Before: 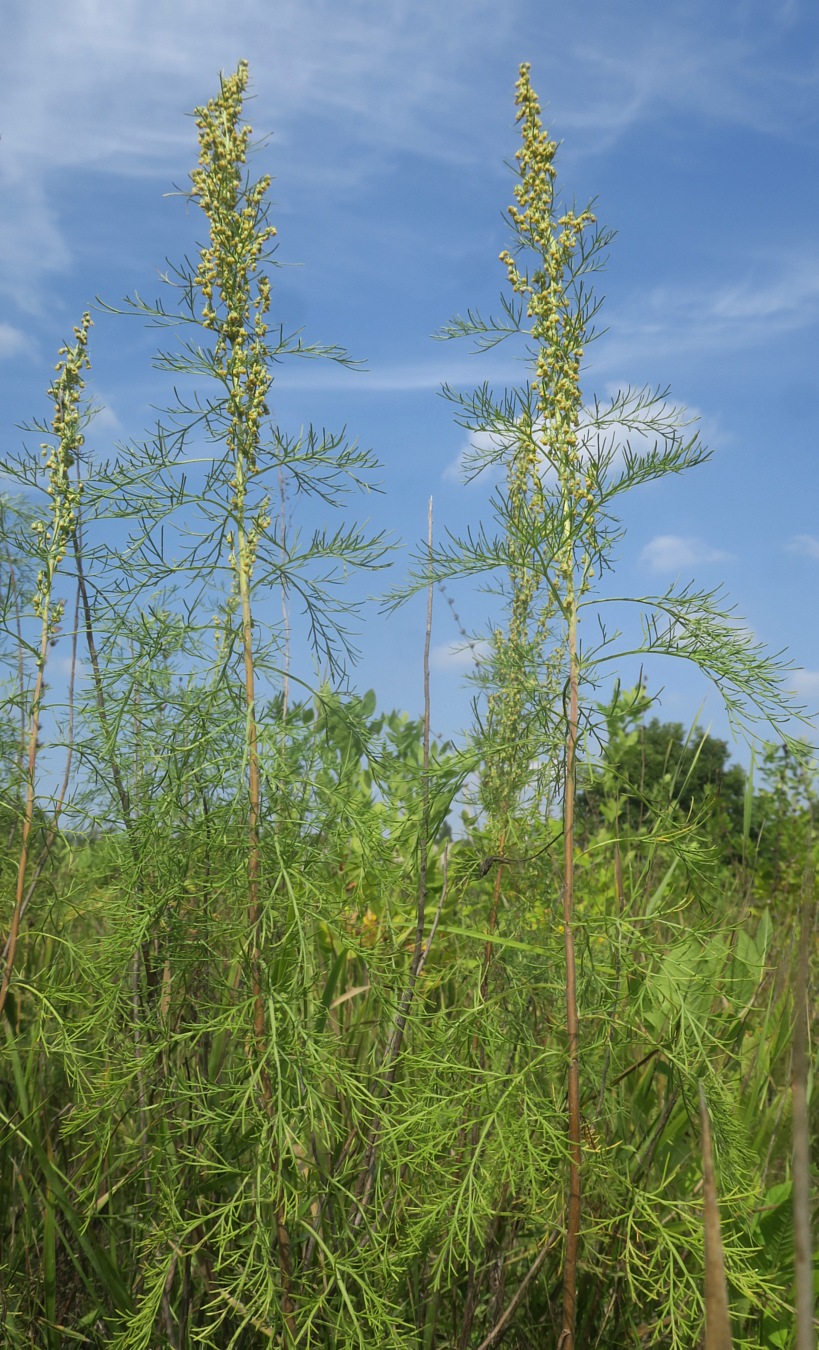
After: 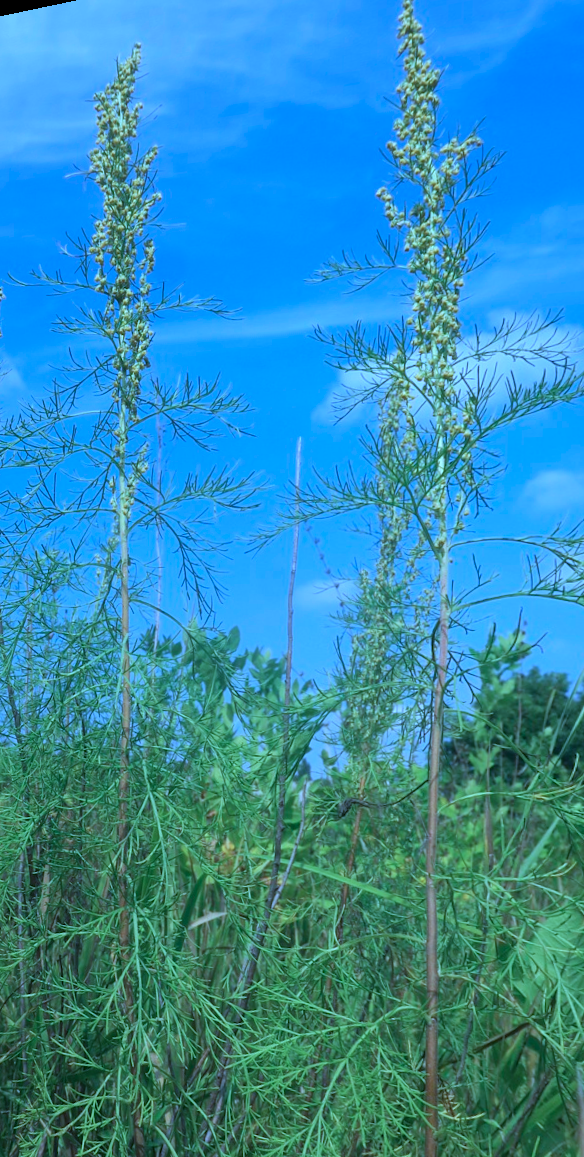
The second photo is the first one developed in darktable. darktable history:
color calibration: illuminant as shot in camera, x 0.442, y 0.413, temperature 2903.13 K
crop and rotate: left 9.061%, right 20.142%
rotate and perspective: rotation 1.69°, lens shift (vertical) -0.023, lens shift (horizontal) -0.291, crop left 0.025, crop right 0.988, crop top 0.092, crop bottom 0.842
